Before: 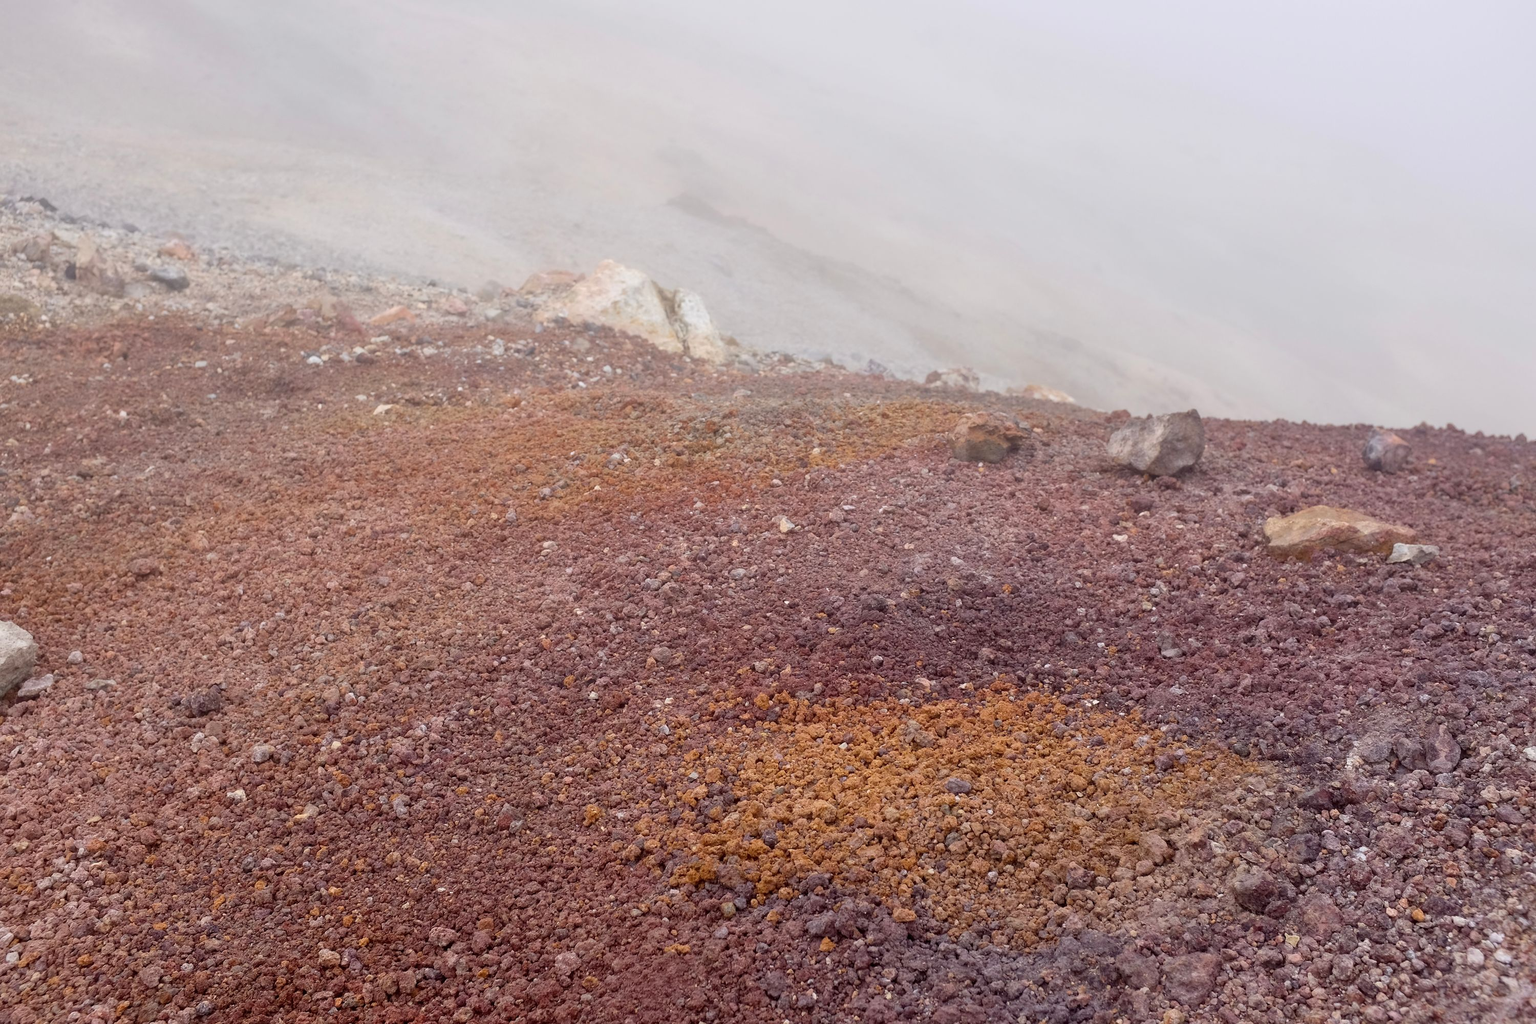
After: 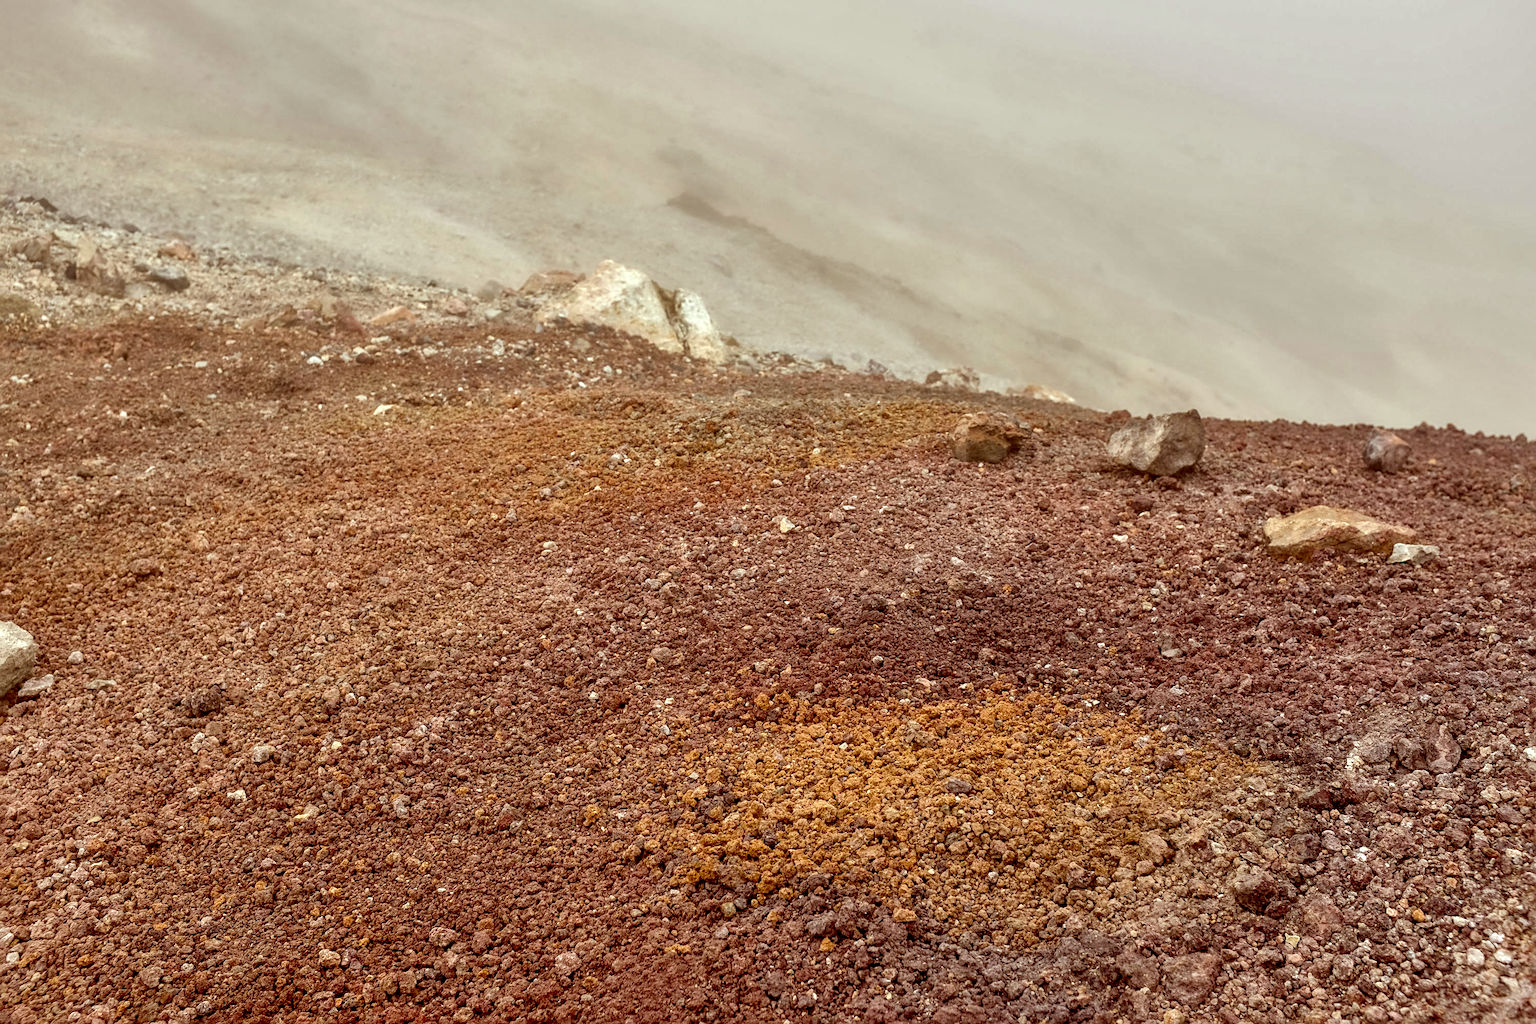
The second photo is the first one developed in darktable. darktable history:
sharpen: radius 3.953
shadows and highlights: on, module defaults
color correction: highlights a* -6.14, highlights b* 9.47, shadows a* 10.88, shadows b* 23.16
contrast equalizer: octaves 7, y [[0.514, 0.573, 0.581, 0.508, 0.5, 0.5], [0.5 ×6], [0.5 ×6], [0 ×6], [0 ×6]]
local contrast: highlights 21%, detail 150%
